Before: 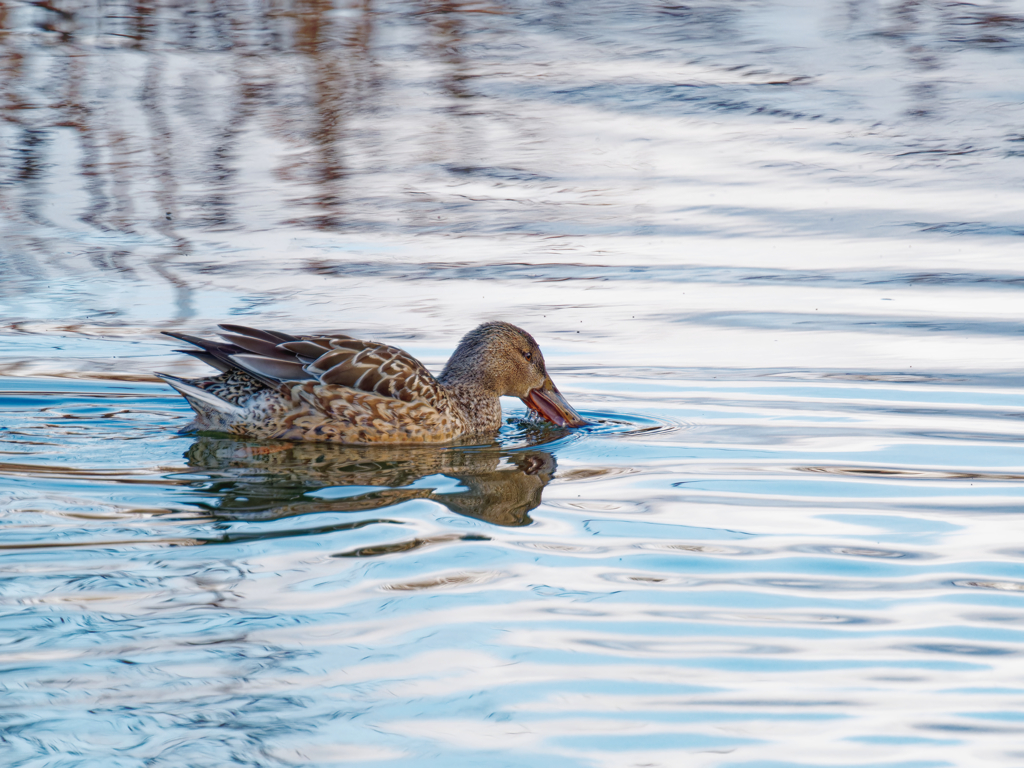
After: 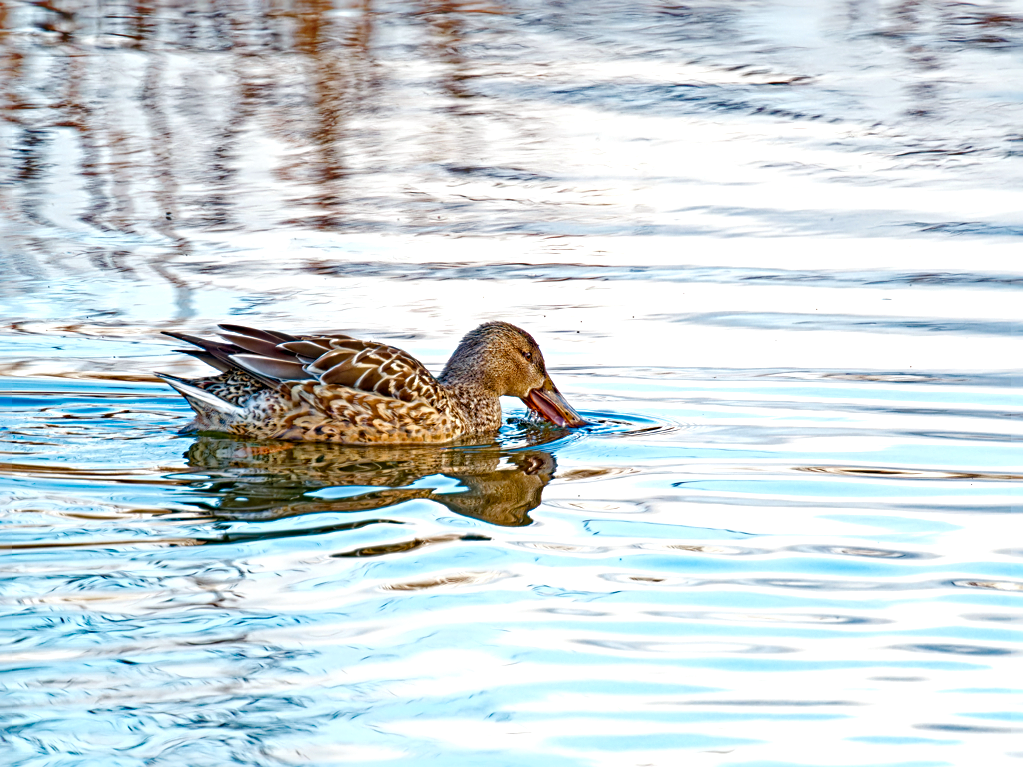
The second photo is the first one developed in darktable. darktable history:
exposure: black level correction 0, exposure 0.302 EV, compensate highlight preservation false
crop: left 0.067%
sharpen: radius 4.87
color balance rgb: power › chroma 2.511%, power › hue 71.09°, highlights gain › luminance 14.838%, global offset › hue 170.89°, linear chroma grading › global chroma 33.136%, perceptual saturation grading › global saturation 0.296%, perceptual saturation grading › highlights -30.541%, perceptual saturation grading › shadows 20.585%, global vibrance 23.473%
